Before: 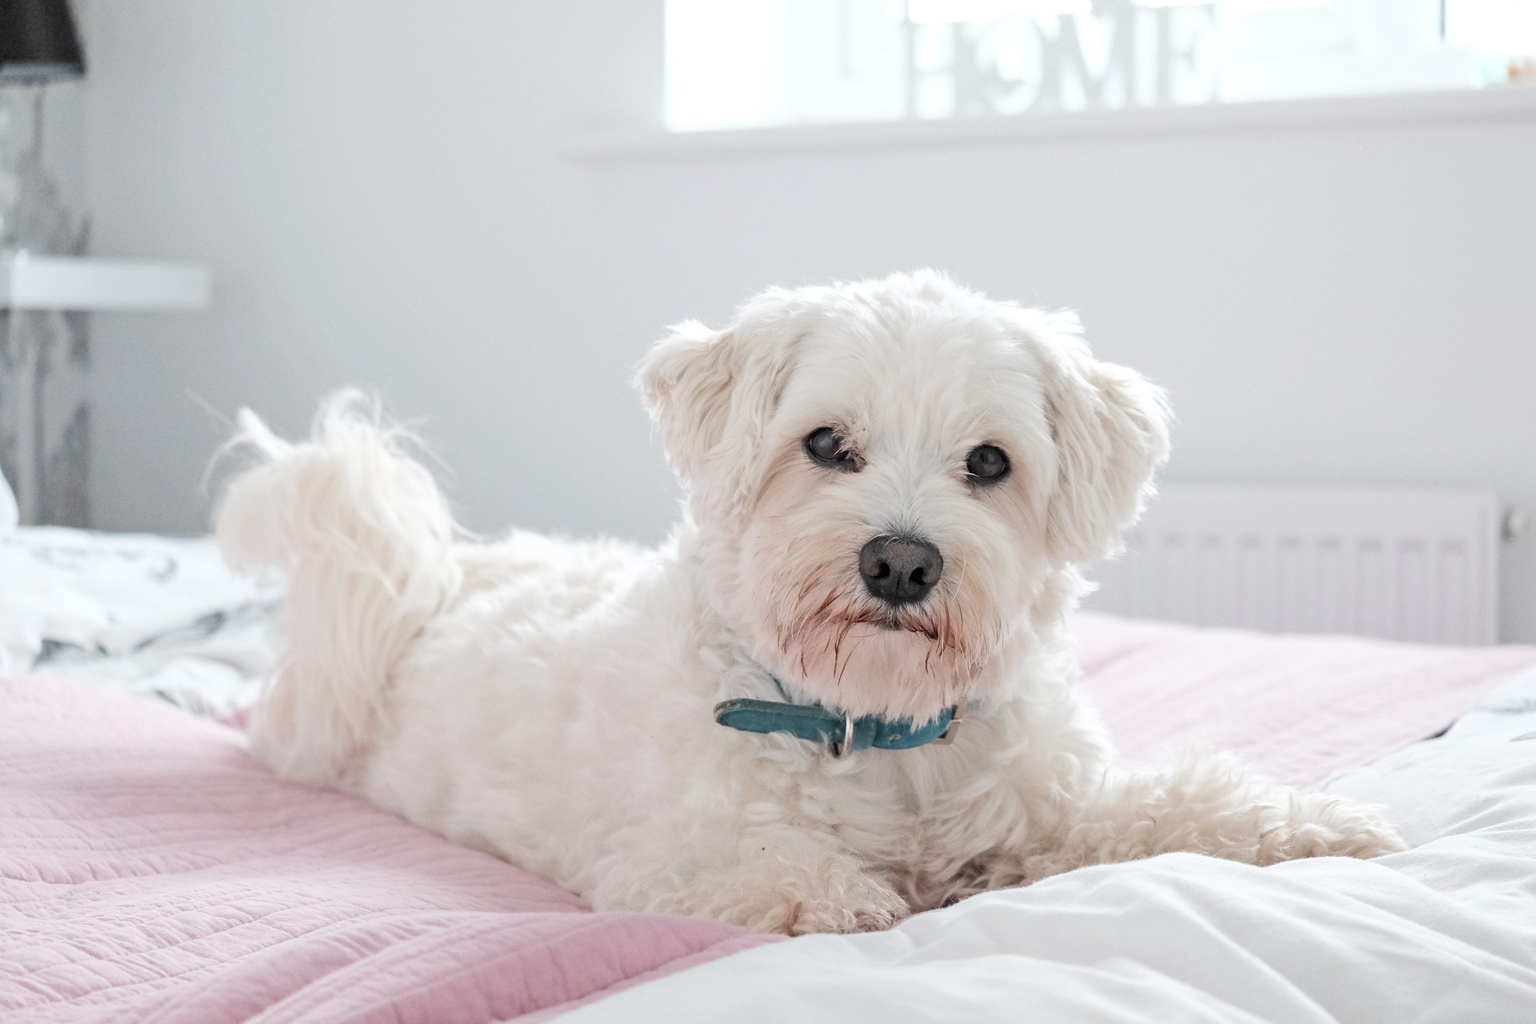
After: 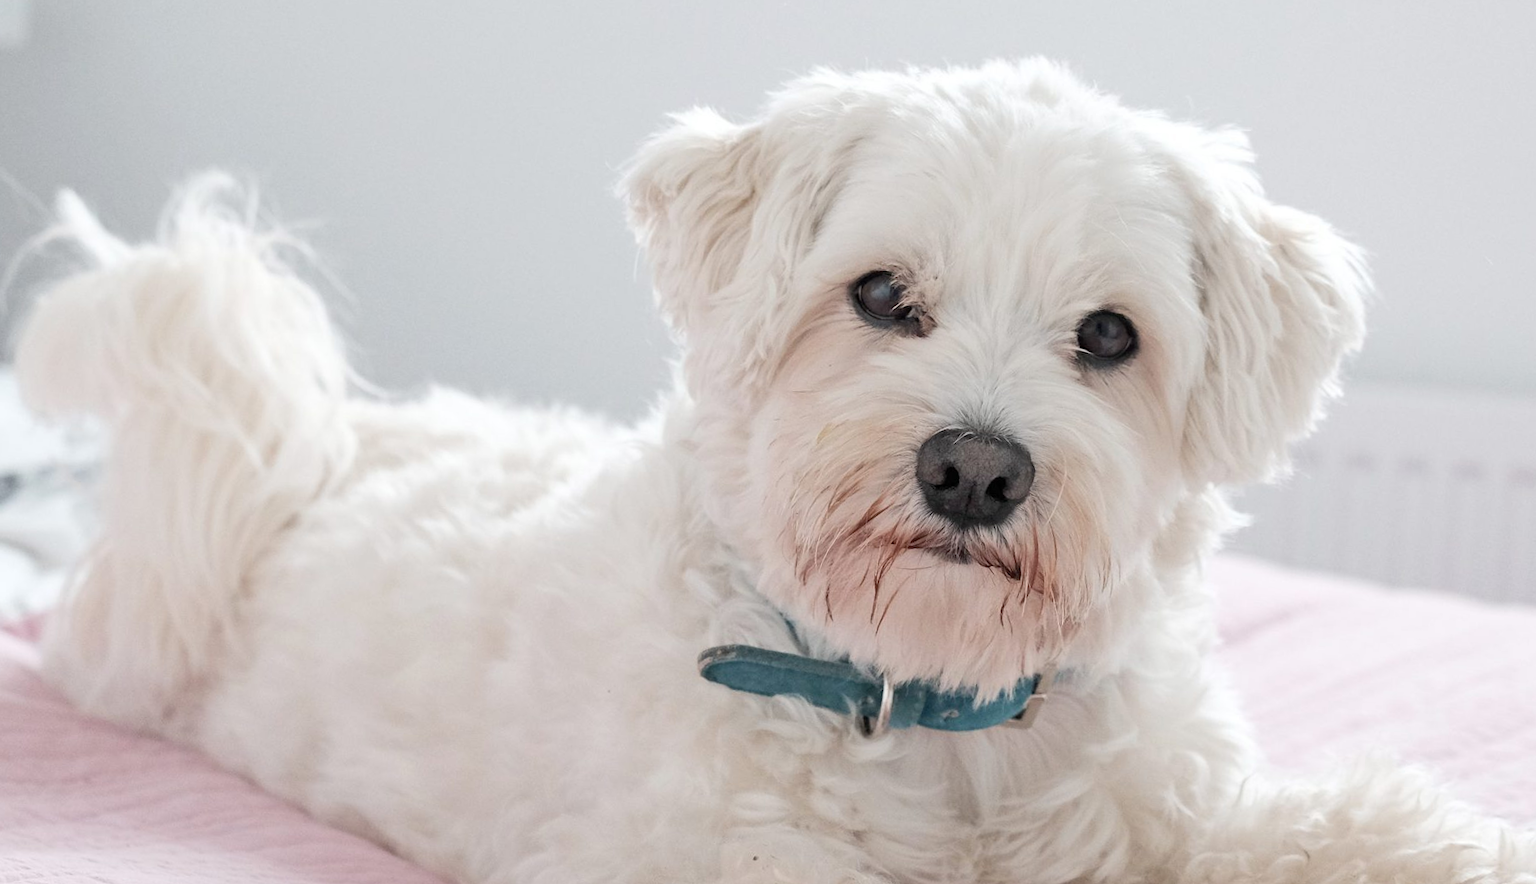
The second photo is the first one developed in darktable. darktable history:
crop and rotate: angle -3.79°, left 9.878%, top 20.795%, right 12.336%, bottom 12.02%
